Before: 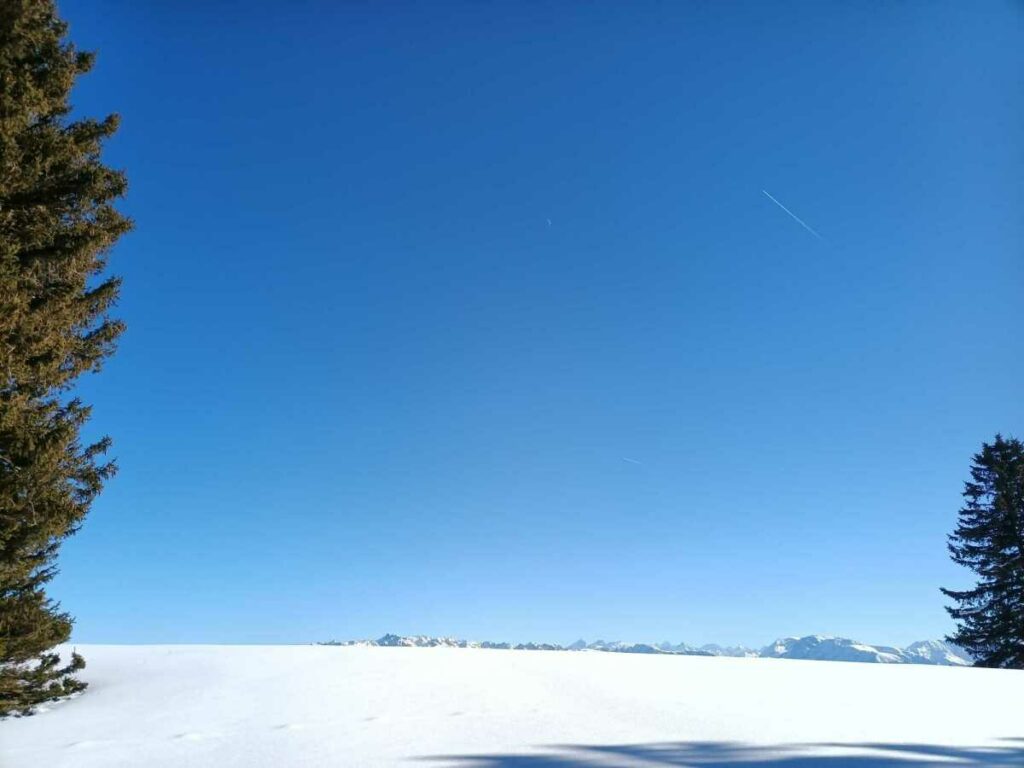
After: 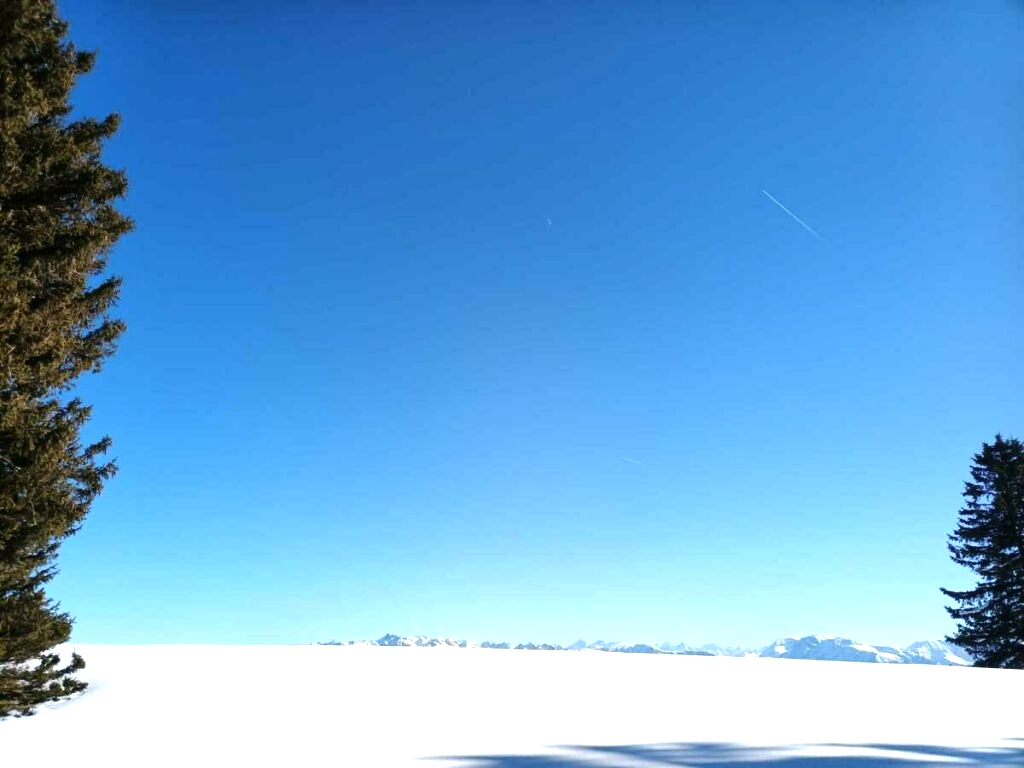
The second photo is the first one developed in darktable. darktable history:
tone equalizer: -8 EV -0.725 EV, -7 EV -0.689 EV, -6 EV -0.601 EV, -5 EV -0.406 EV, -3 EV 0.397 EV, -2 EV 0.6 EV, -1 EV 0.687 EV, +0 EV 0.725 EV, edges refinement/feathering 500, mask exposure compensation -1.57 EV, preserve details no
